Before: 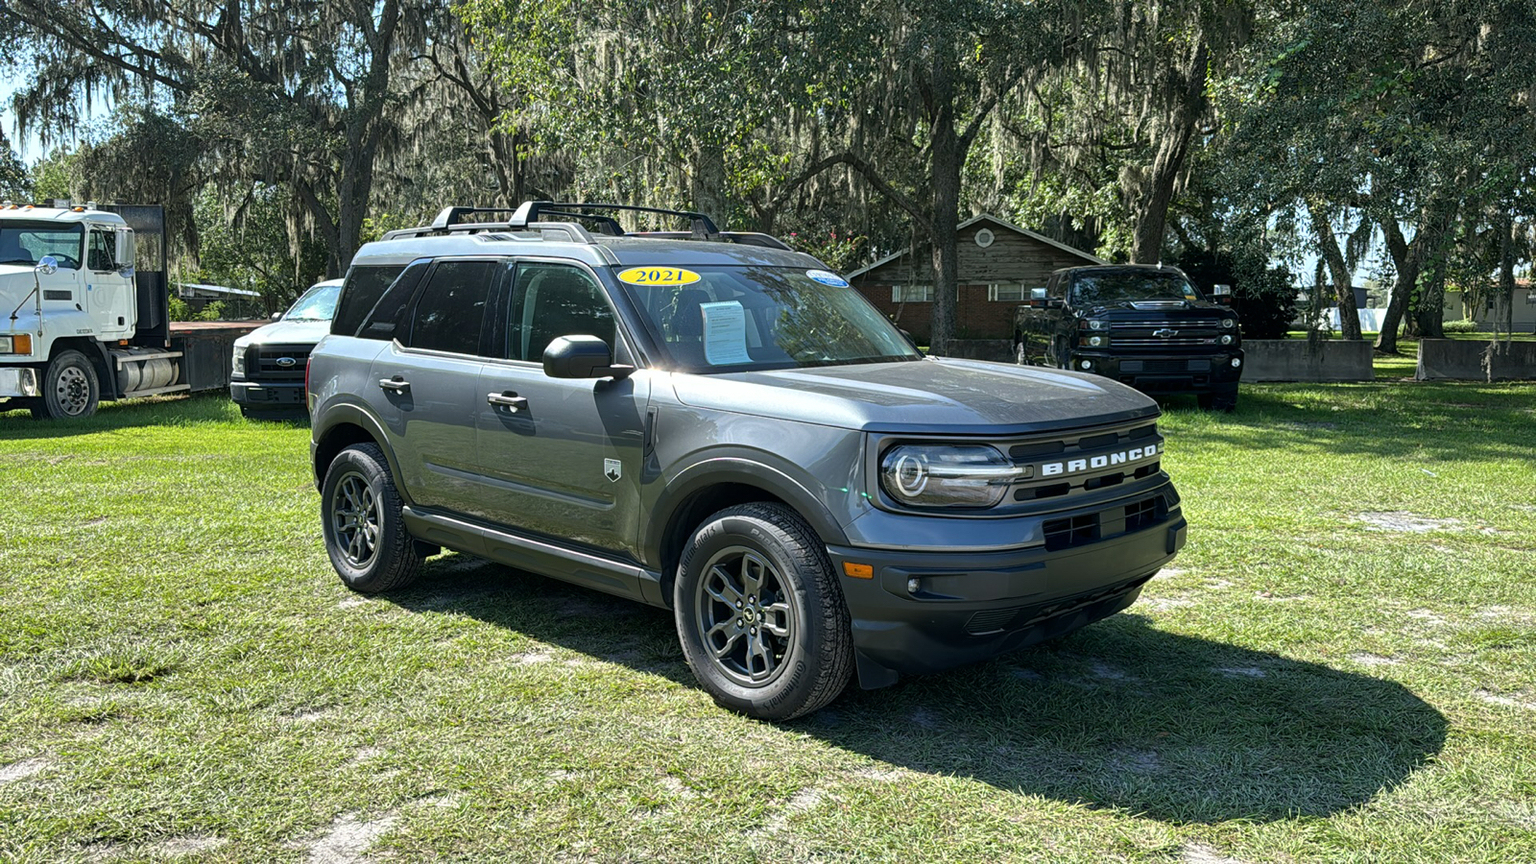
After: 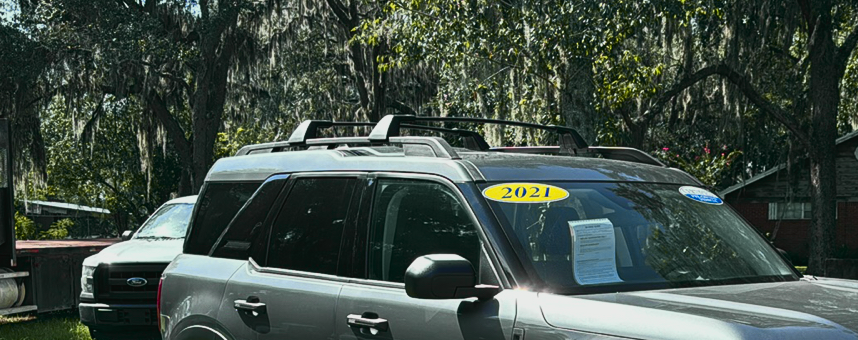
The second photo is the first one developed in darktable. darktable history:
exposure: exposure -0.492 EV, compensate highlight preservation false
tone curve: curves: ch0 [(0, 0.026) (0.172, 0.194) (0.398, 0.437) (0.469, 0.544) (0.612, 0.741) (0.845, 0.926) (1, 0.968)]; ch1 [(0, 0) (0.437, 0.453) (0.472, 0.467) (0.502, 0.502) (0.531, 0.537) (0.574, 0.583) (0.617, 0.64) (0.699, 0.749) (0.859, 0.919) (1, 1)]; ch2 [(0, 0) (0.33, 0.301) (0.421, 0.443) (0.476, 0.502) (0.511, 0.504) (0.553, 0.55) (0.595, 0.586) (0.664, 0.664) (1, 1)], color space Lab, independent channels, preserve colors none
contrast brightness saturation: contrast 0.07, brightness -0.14, saturation 0.11
crop: left 10.121%, top 10.631%, right 36.218%, bottom 51.526%
